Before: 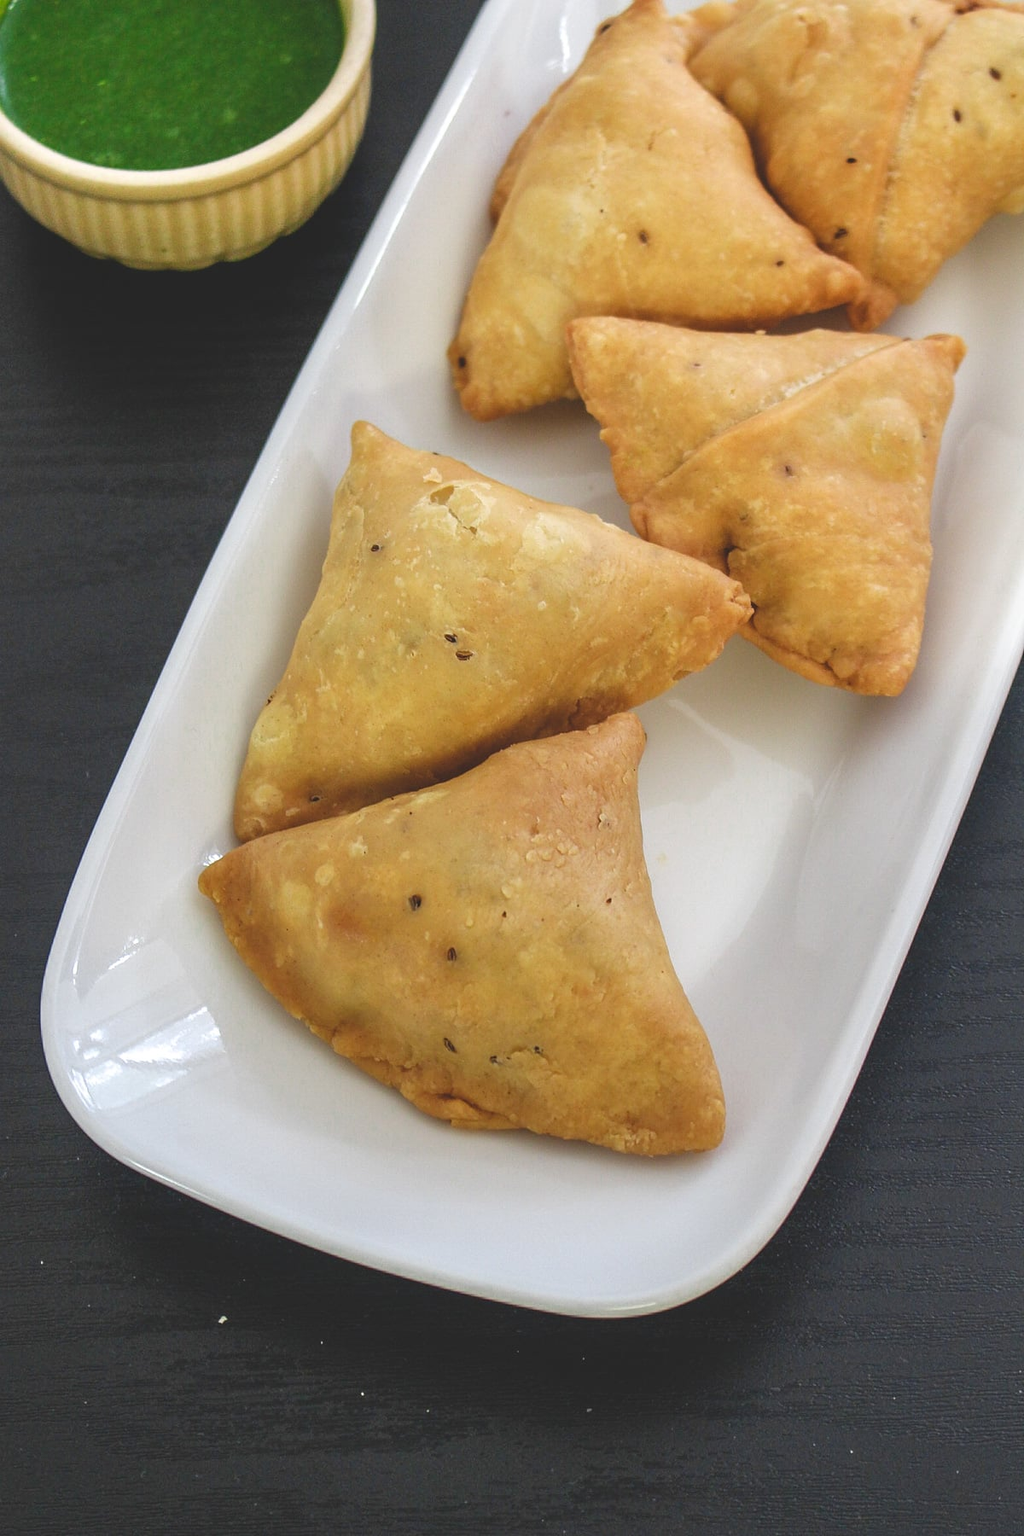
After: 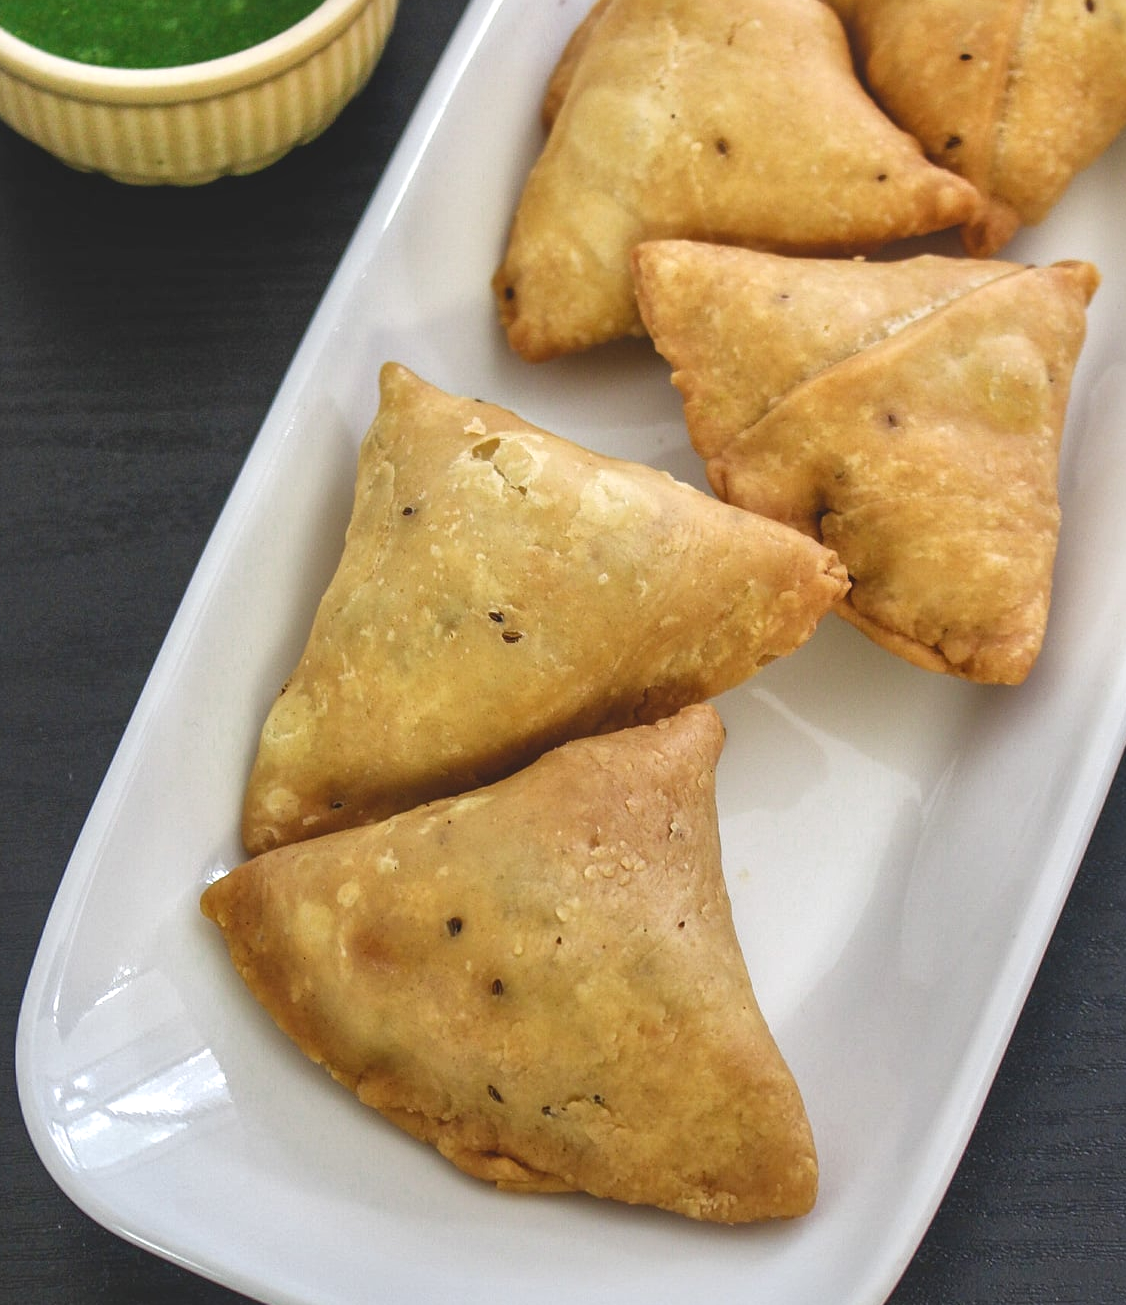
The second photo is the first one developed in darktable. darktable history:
crop: left 2.737%, top 7.287%, right 3.421%, bottom 20.179%
local contrast: mode bilateral grid, contrast 20, coarseness 50, detail 144%, midtone range 0.2
